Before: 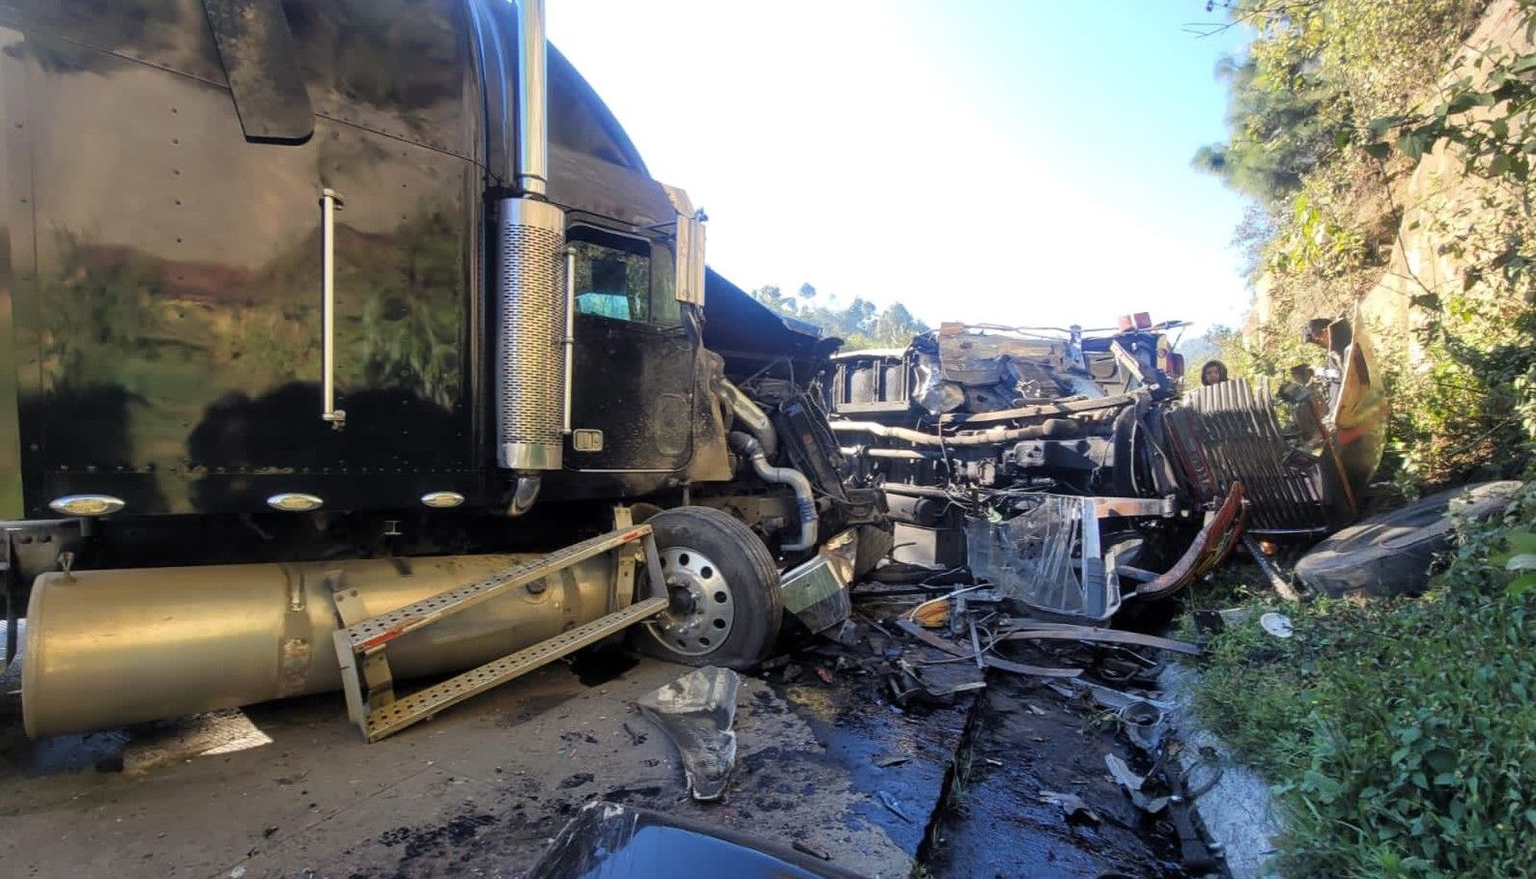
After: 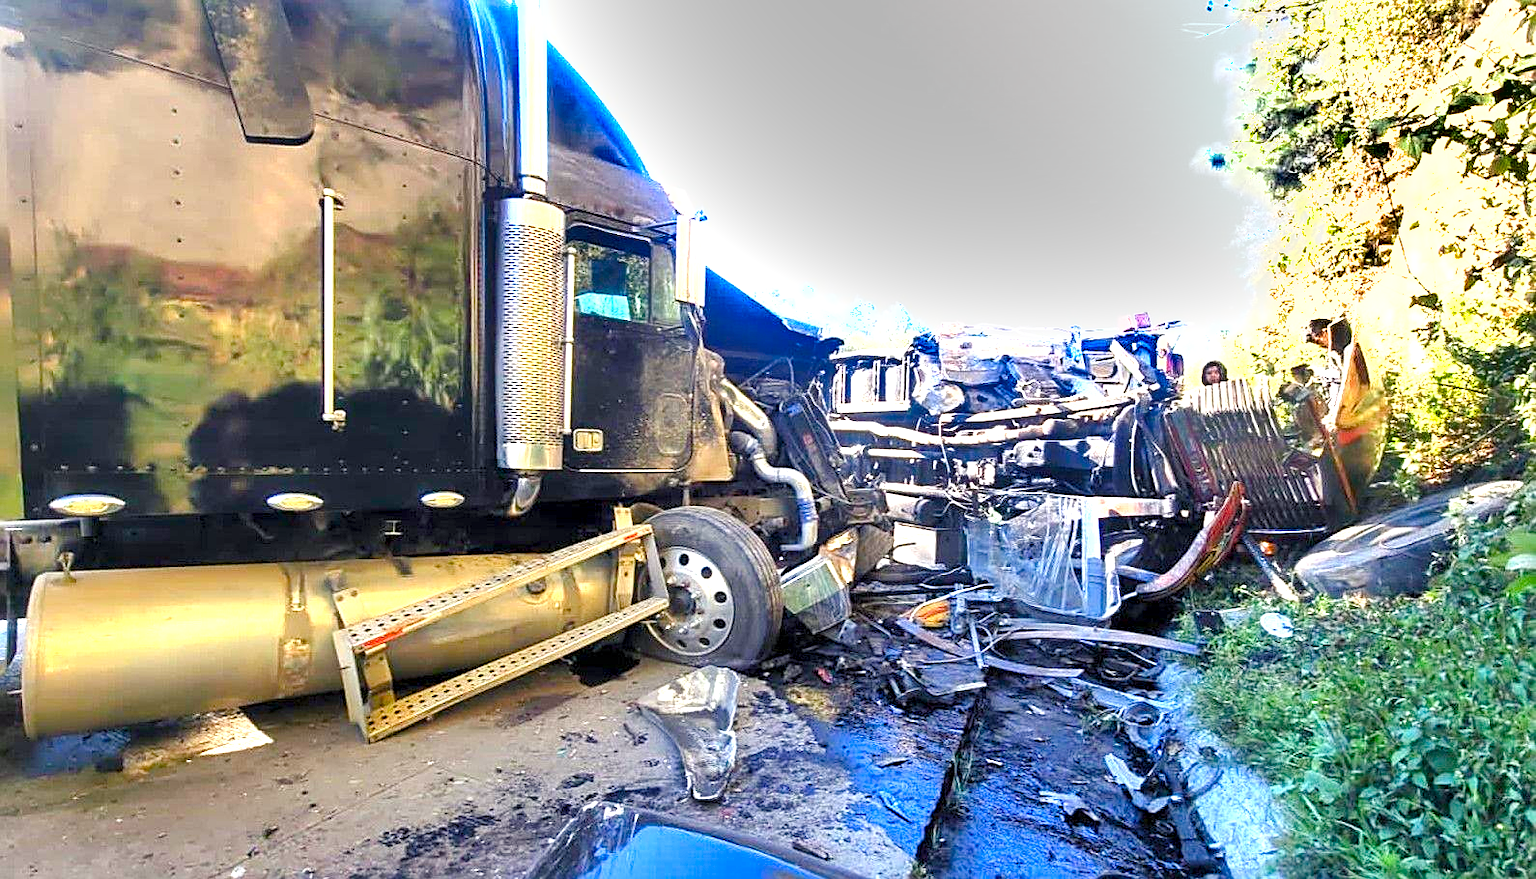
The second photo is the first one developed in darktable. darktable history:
exposure: black level correction 0, exposure 1.472 EV, compensate highlight preservation false
local contrast: highlights 104%, shadows 103%, detail 120%, midtone range 0.2
sharpen: amount 0.495
shadows and highlights: shadows 58.6, soften with gaussian
color balance rgb: shadows lift › chroma 2.053%, shadows lift › hue 248.54°, perceptual saturation grading › global saturation 0.447%, perceptual saturation grading › mid-tones 6.327%, perceptual saturation grading › shadows 71.767%
contrast brightness saturation: contrast 0.071, brightness 0.085, saturation 0.178
